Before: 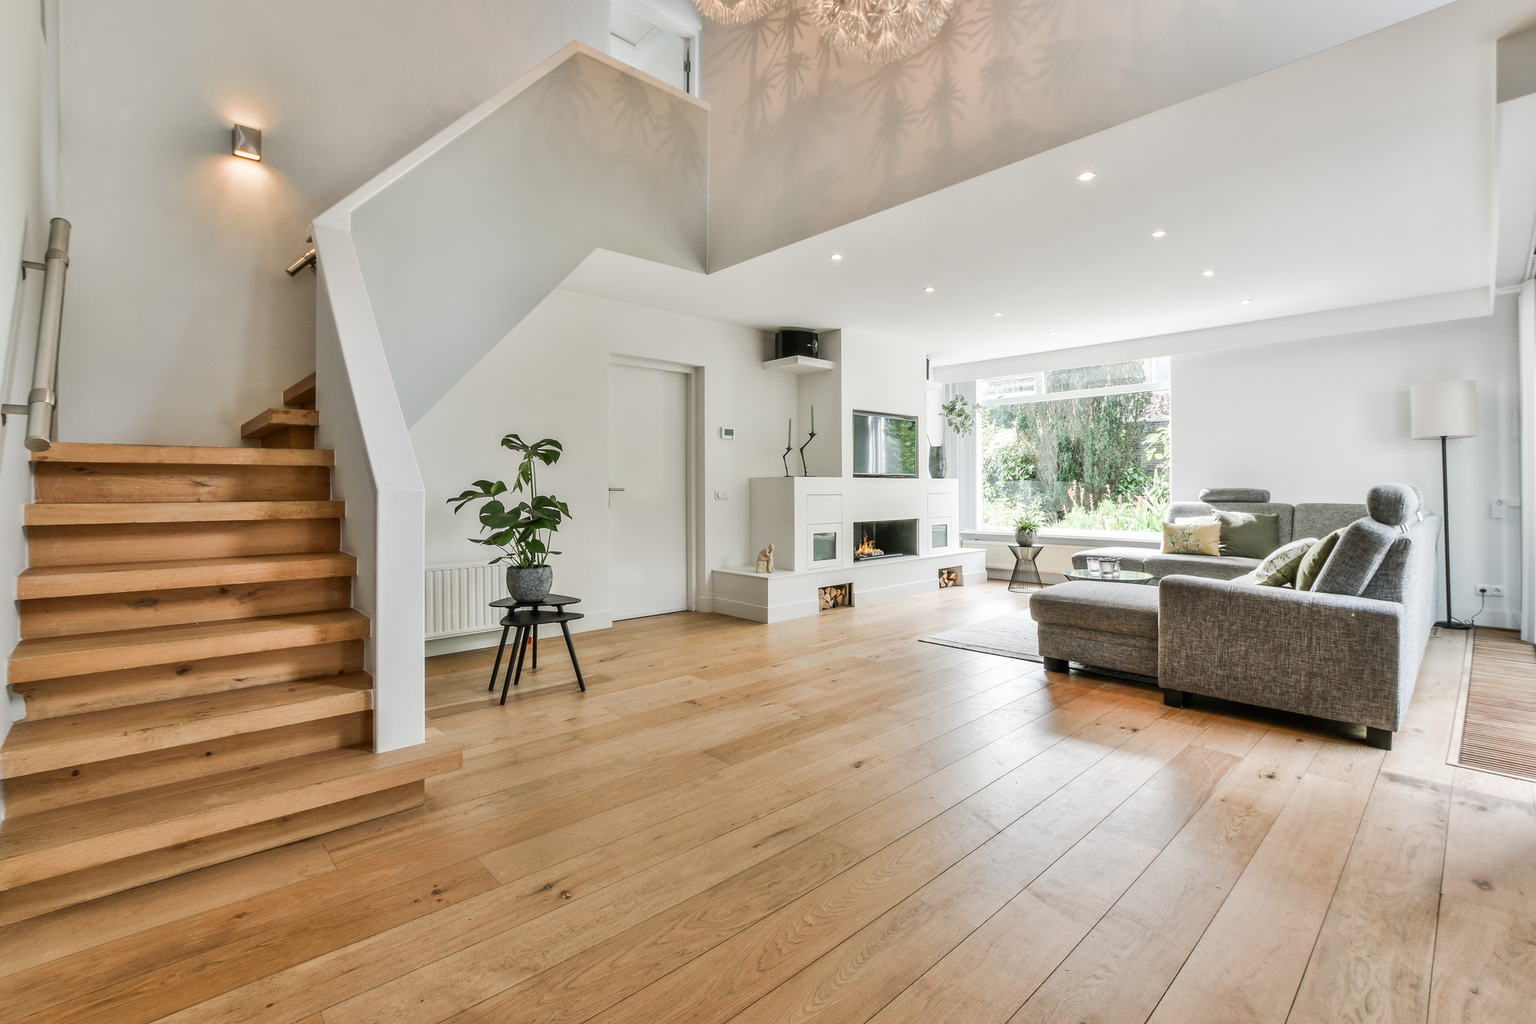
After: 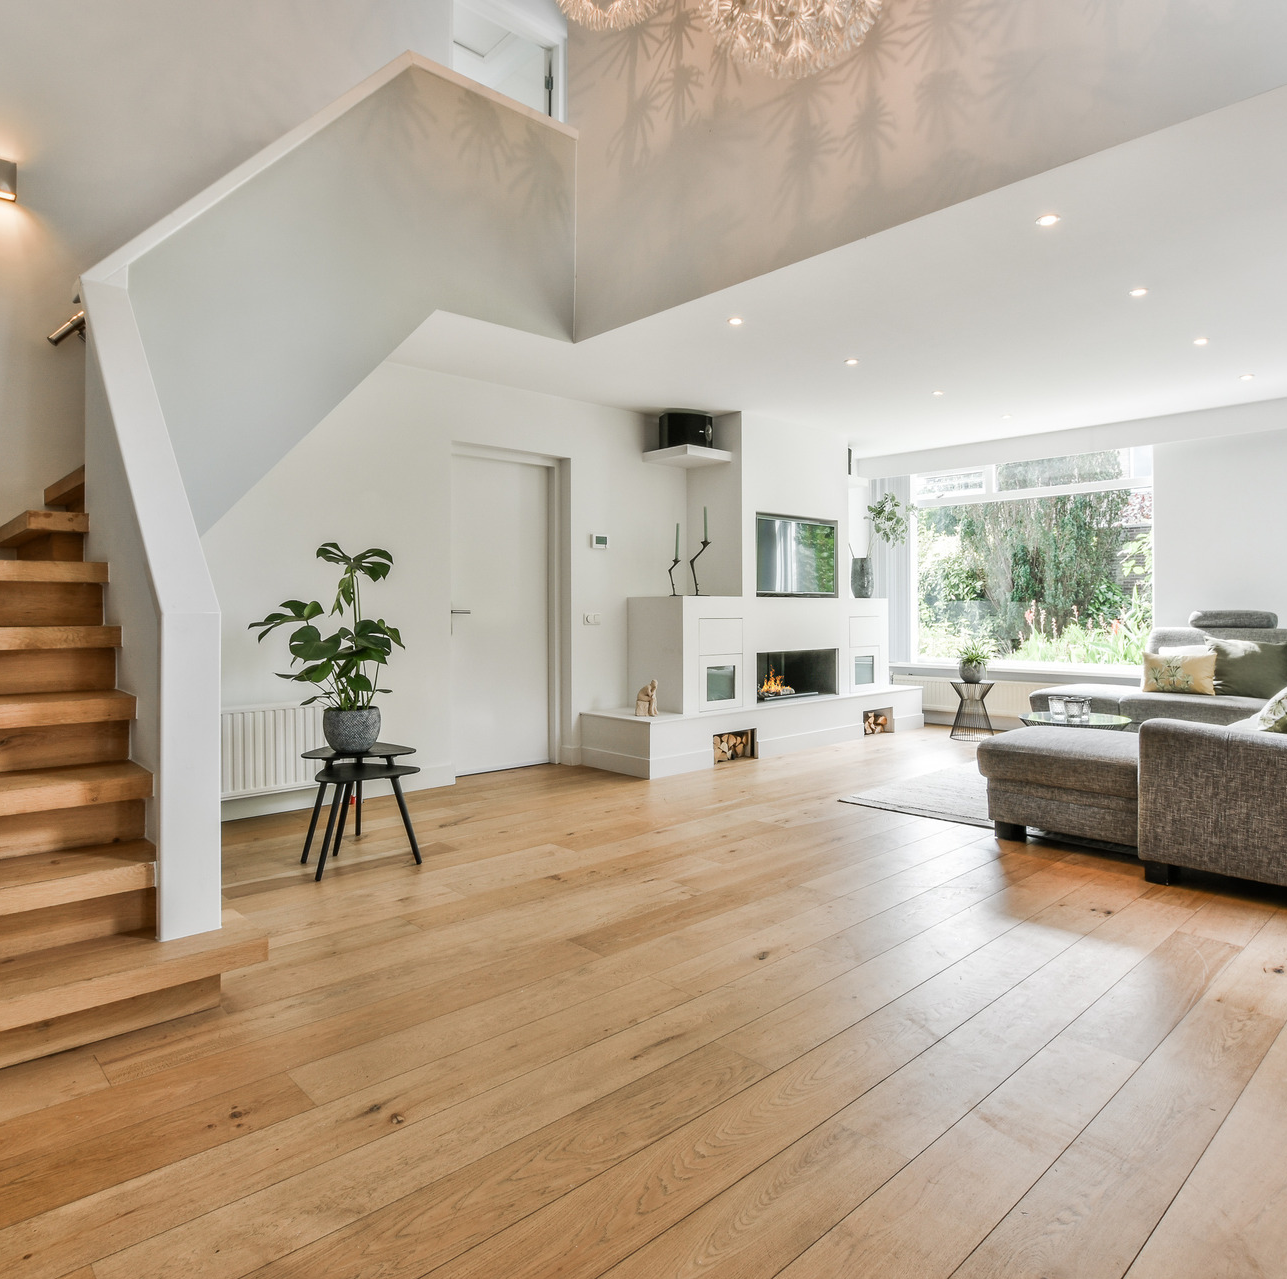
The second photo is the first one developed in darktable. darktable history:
crop and rotate: left 16.195%, right 16.773%
